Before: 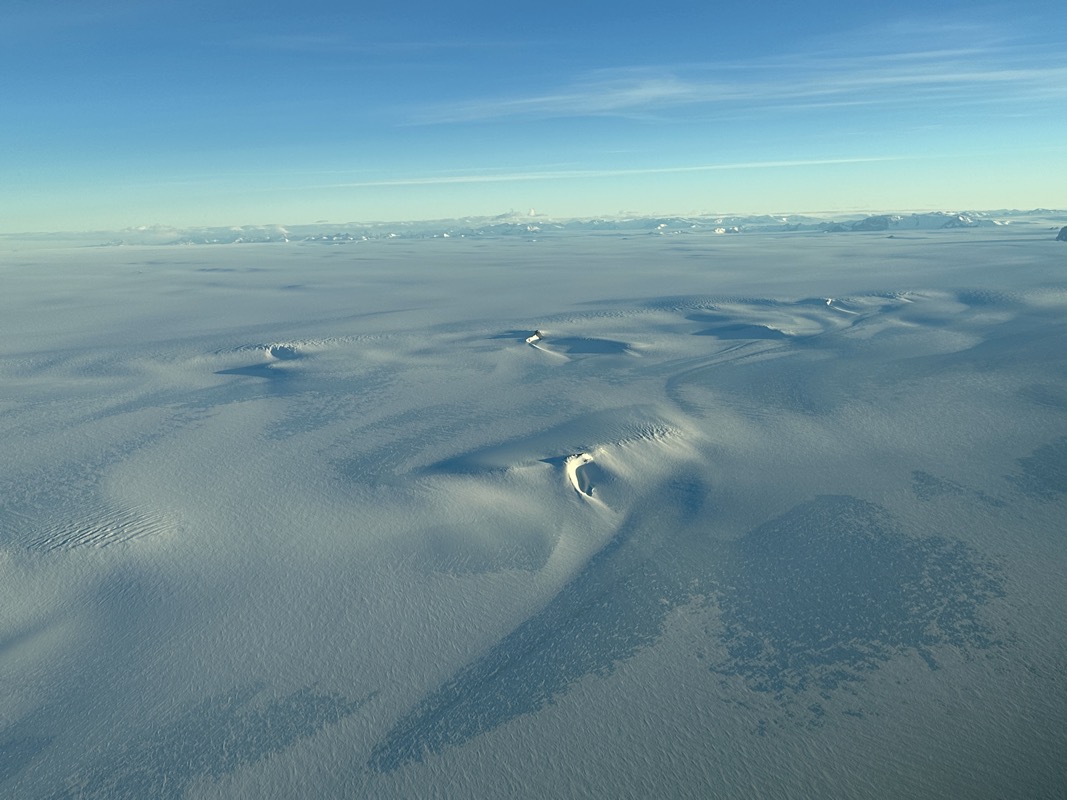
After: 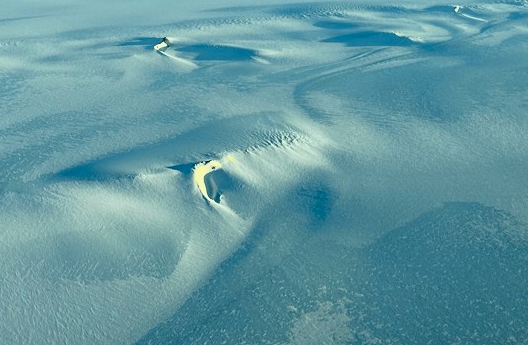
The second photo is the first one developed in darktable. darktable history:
tone curve: curves: ch0 [(0, 0) (0.046, 0.031) (0.163, 0.114) (0.391, 0.432) (0.488, 0.561) (0.695, 0.839) (0.785, 0.904) (1, 0.965)]; ch1 [(0, 0) (0.248, 0.252) (0.427, 0.412) (0.482, 0.462) (0.499, 0.499) (0.518, 0.518) (0.535, 0.577) (0.585, 0.623) (0.679, 0.743) (0.788, 0.809) (1, 1)]; ch2 [(0, 0) (0.313, 0.262) (0.427, 0.417) (0.473, 0.47) (0.503, 0.503) (0.523, 0.515) (0.557, 0.596) (0.598, 0.646) (0.708, 0.771) (1, 1)], color space Lab, independent channels, preserve colors none
crop: left 34.918%, top 36.744%, right 14.679%, bottom 19.985%
